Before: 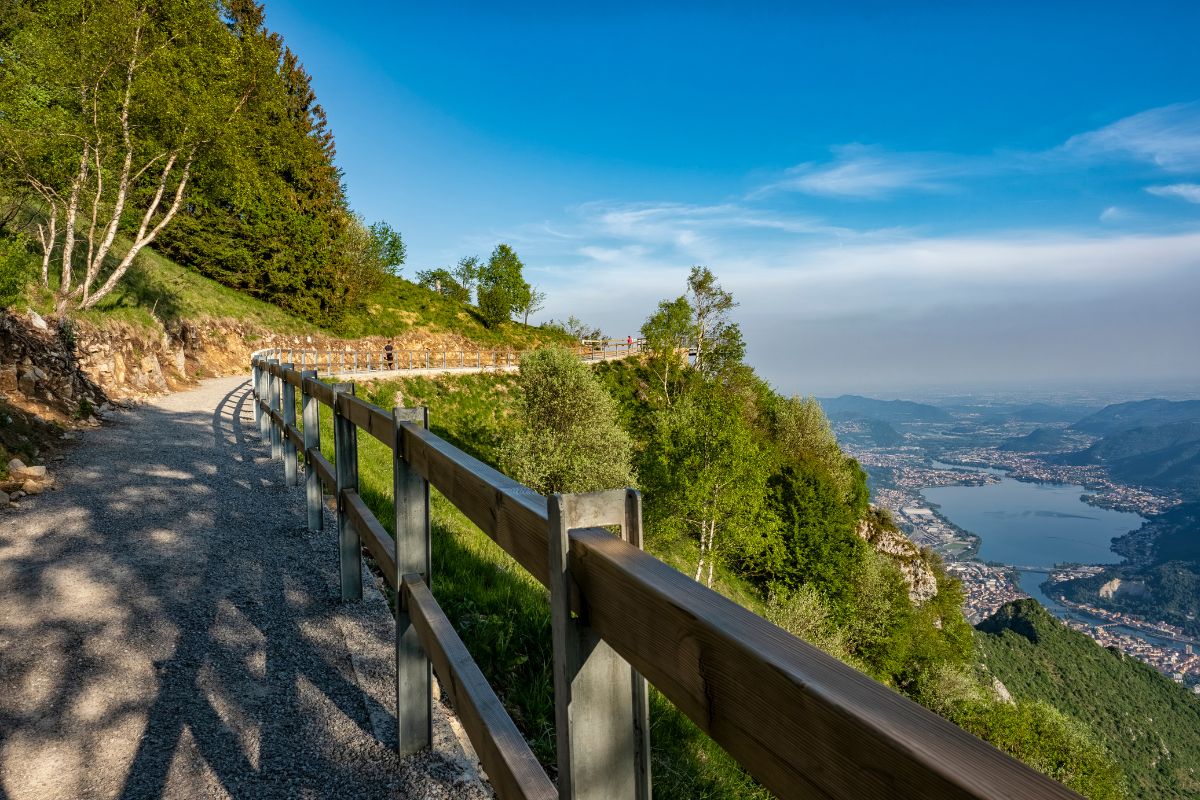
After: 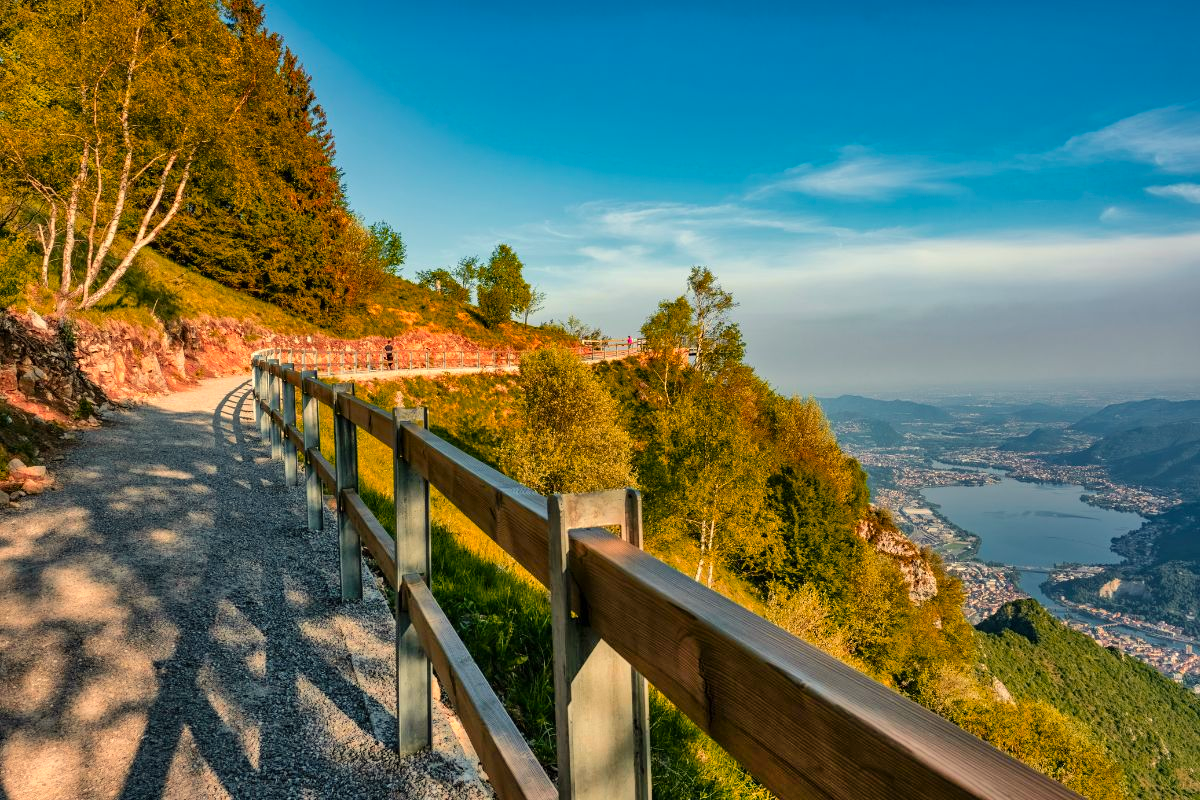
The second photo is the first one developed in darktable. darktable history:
white balance: red 1.029, blue 0.92
shadows and highlights: shadows 75, highlights -25, soften with gaussian
color zones: curves: ch1 [(0.24, 0.629) (0.75, 0.5)]; ch2 [(0.255, 0.454) (0.745, 0.491)], mix 102.12%
